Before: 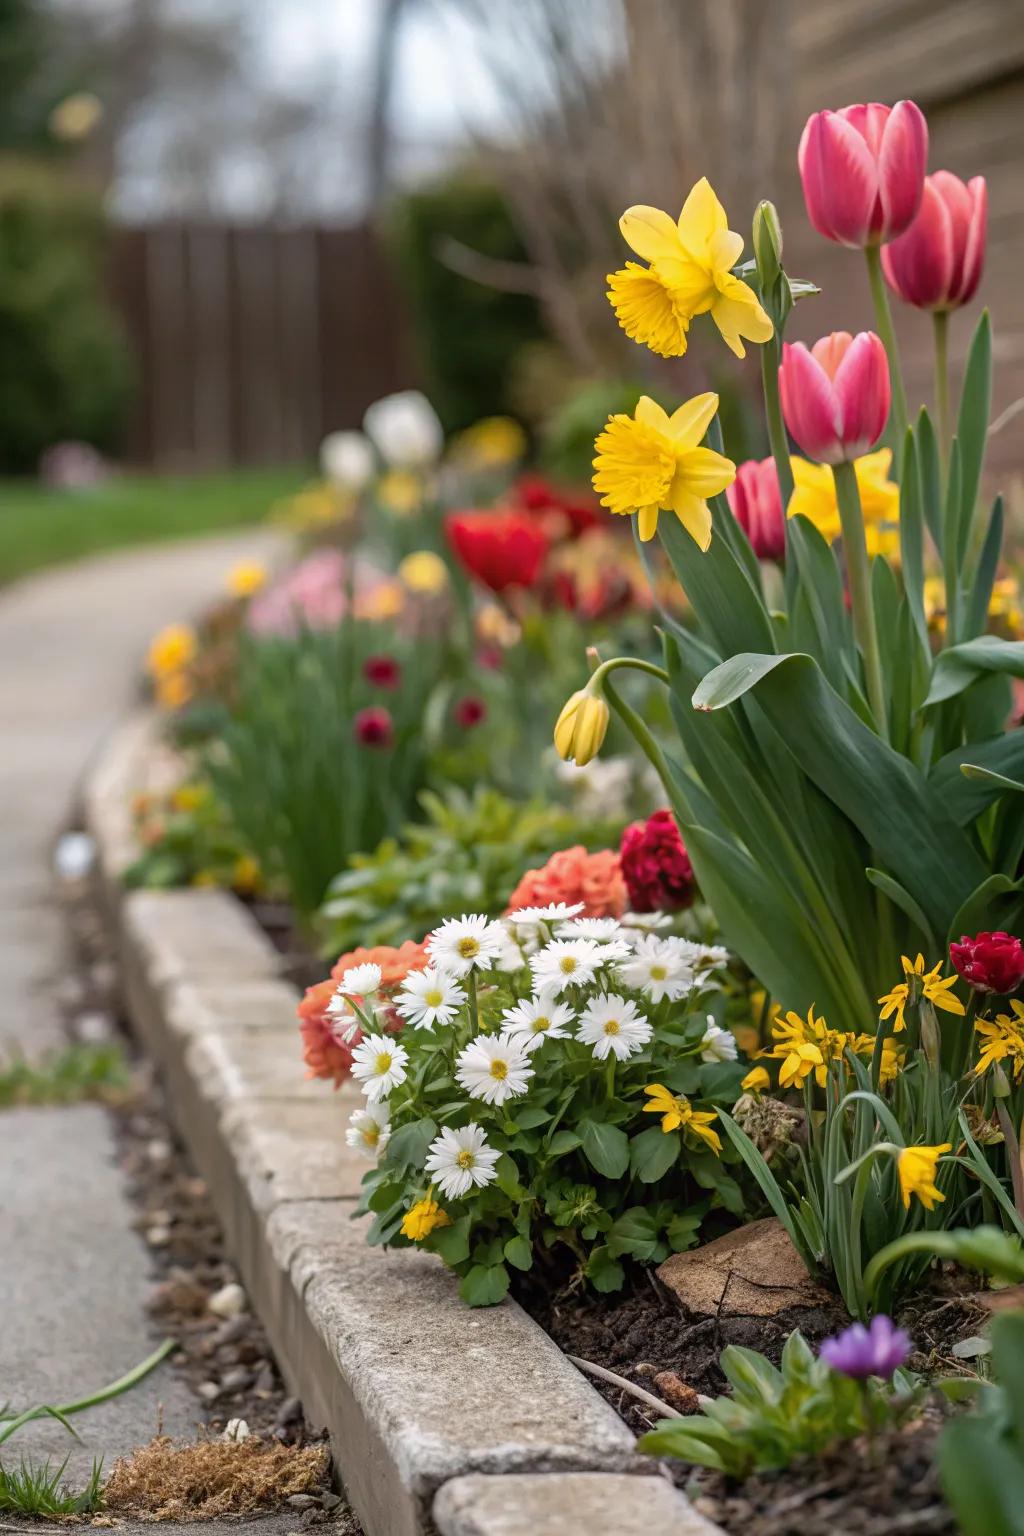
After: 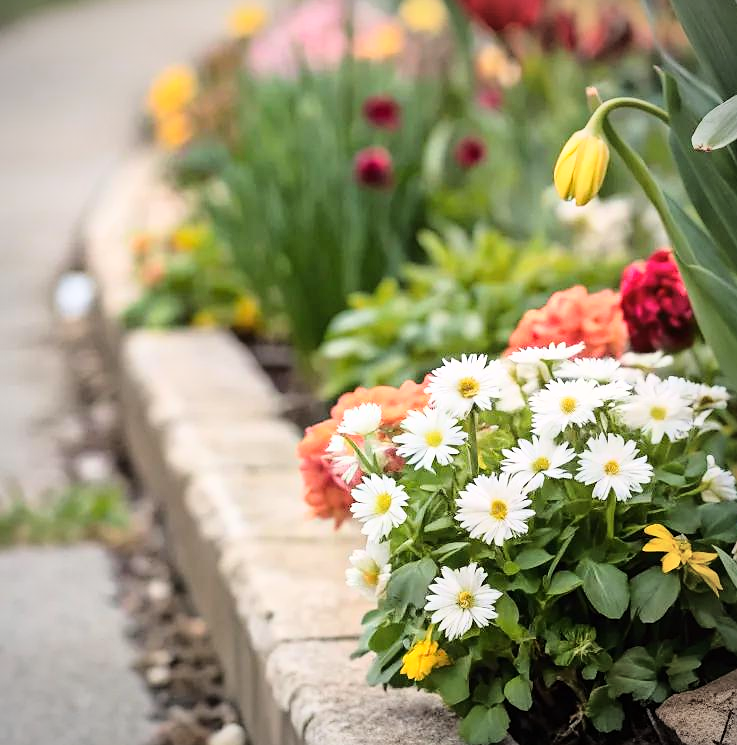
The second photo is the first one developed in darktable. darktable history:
vignetting: fall-off radius 63.6%
crop: top 36.498%, right 27.964%, bottom 14.995%
base curve: curves: ch0 [(0, 0) (0.028, 0.03) (0.121, 0.232) (0.46, 0.748) (0.859, 0.968) (1, 1)]
white balance: emerald 1
sharpen: radius 0.969, amount 0.604
